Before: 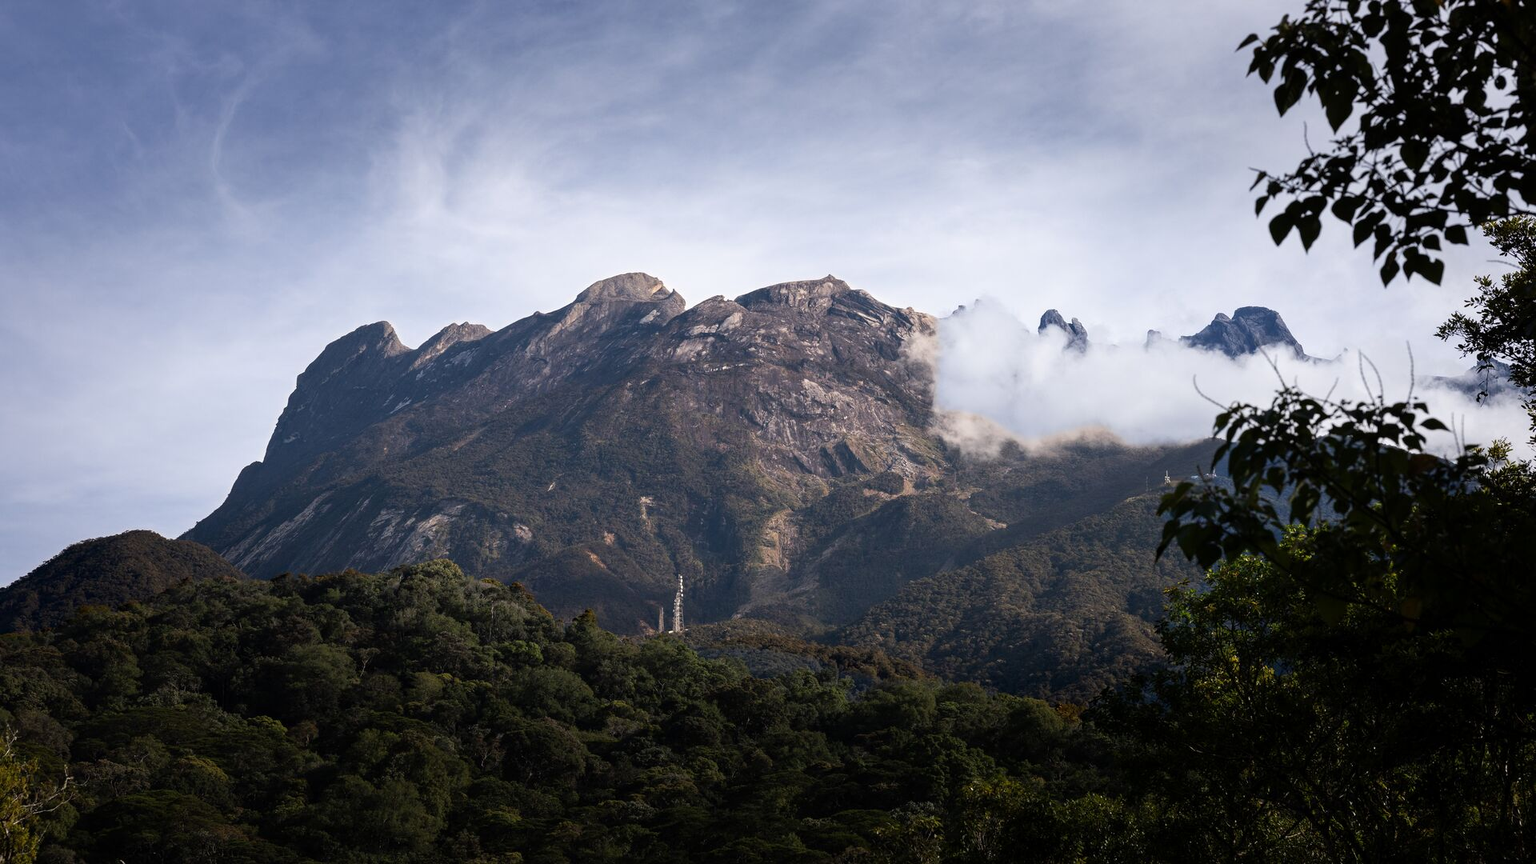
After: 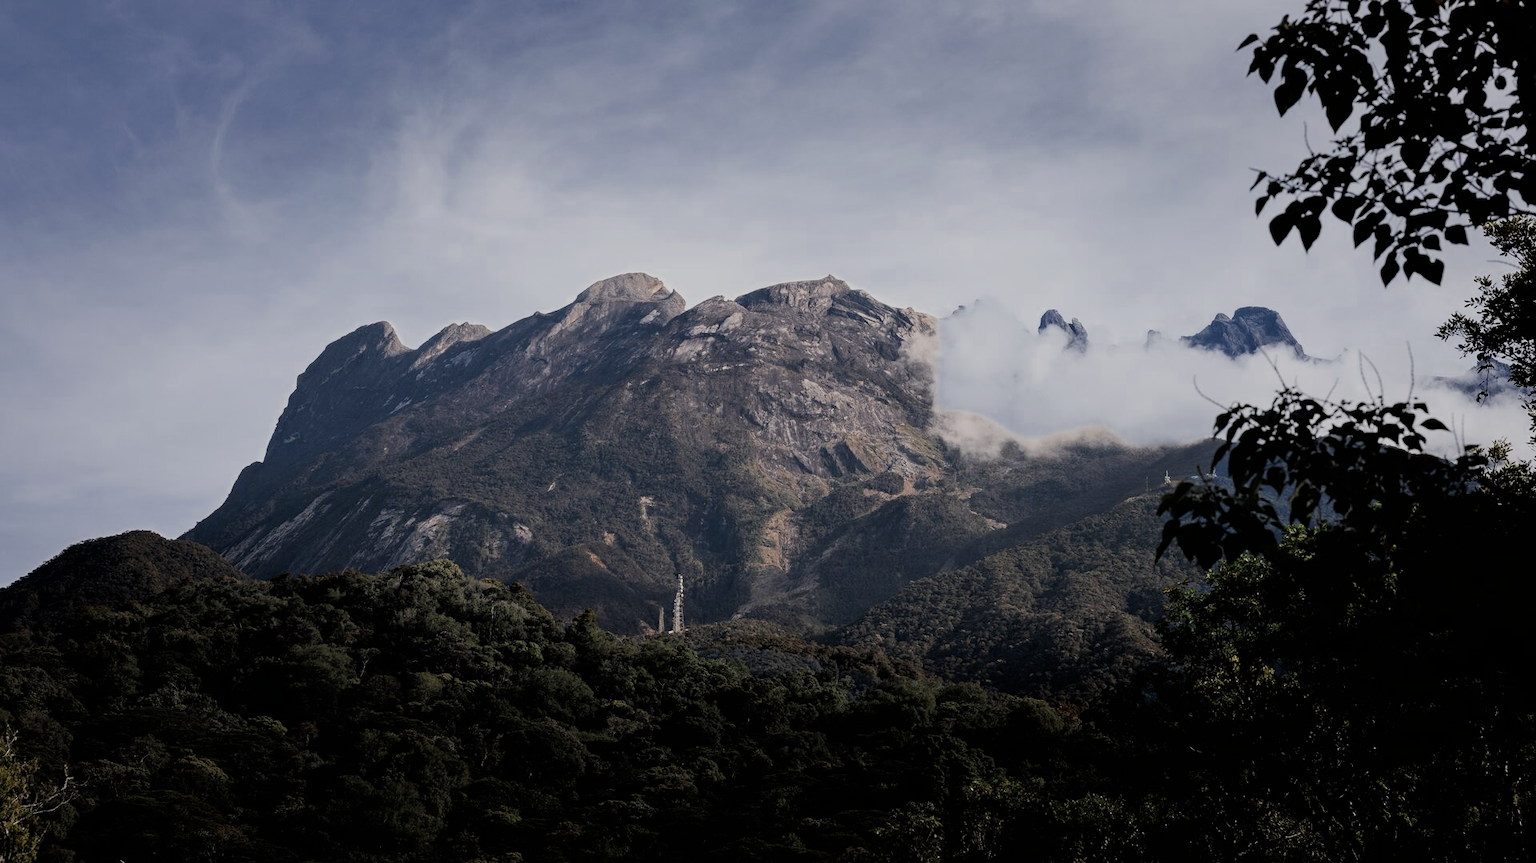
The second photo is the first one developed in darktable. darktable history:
filmic rgb: black relative exposure -6.93 EV, white relative exposure 5.62 EV, hardness 2.85
color zones: curves: ch0 [(0, 0.5) (0.125, 0.4) (0.25, 0.5) (0.375, 0.4) (0.5, 0.4) (0.625, 0.35) (0.75, 0.35) (0.875, 0.5)]; ch1 [(0, 0.35) (0.125, 0.45) (0.25, 0.35) (0.375, 0.35) (0.5, 0.35) (0.625, 0.35) (0.75, 0.45) (0.875, 0.35)]; ch2 [(0, 0.6) (0.125, 0.5) (0.25, 0.5) (0.375, 0.6) (0.5, 0.6) (0.625, 0.5) (0.75, 0.5) (0.875, 0.5)]
exposure: compensate highlight preservation false
crop: bottom 0.057%
